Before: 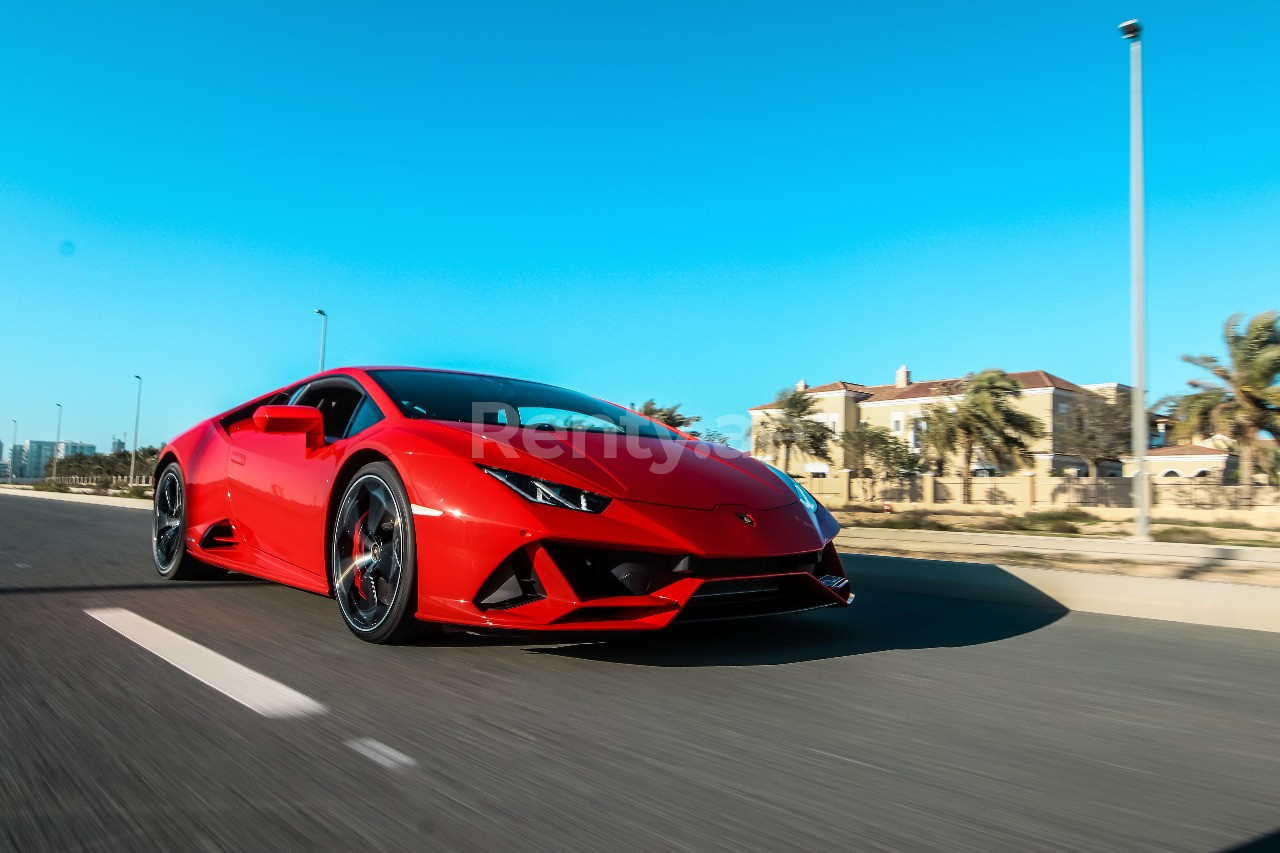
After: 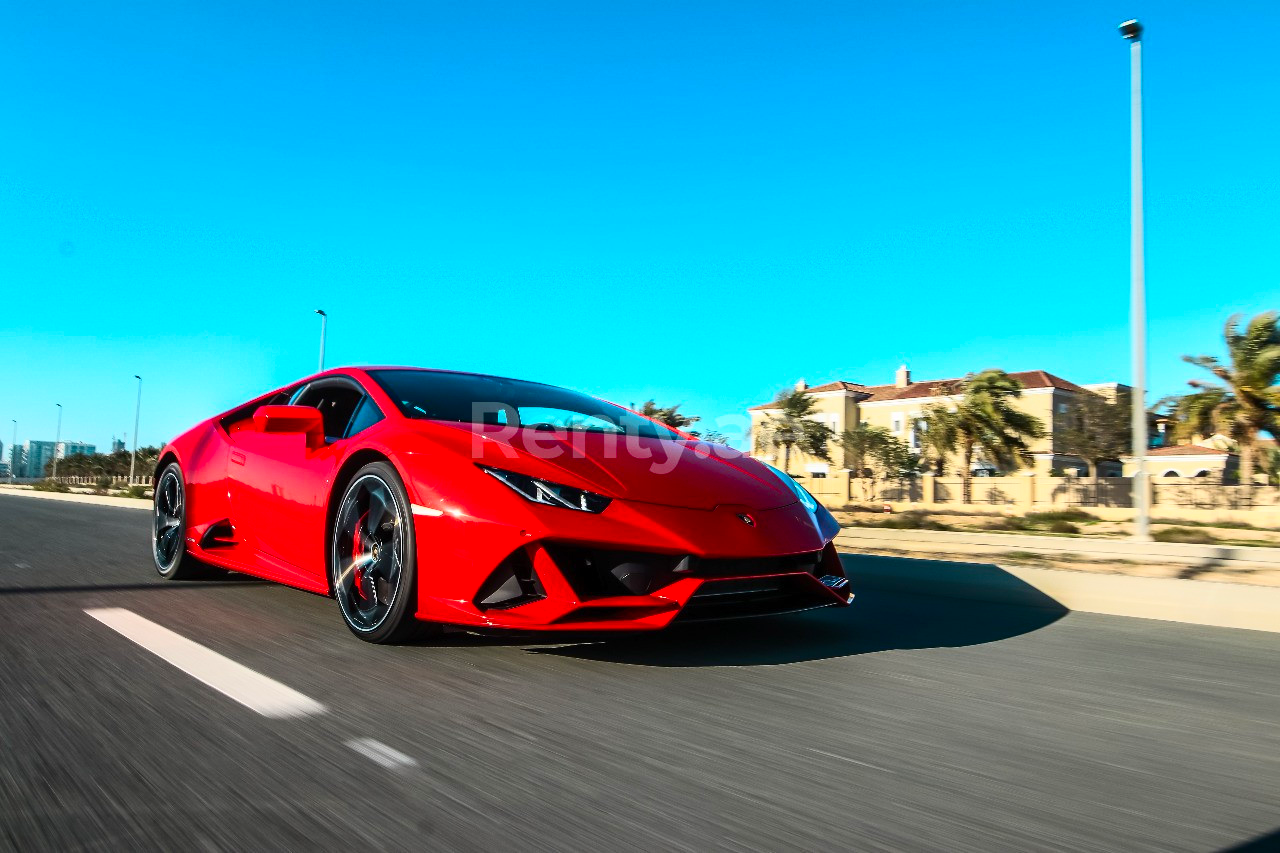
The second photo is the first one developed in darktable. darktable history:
contrast brightness saturation: contrast 0.23, brightness 0.1, saturation 0.29
shadows and highlights: radius 108.52, shadows 23.73, highlights -59.32, low approximation 0.01, soften with gaussian
